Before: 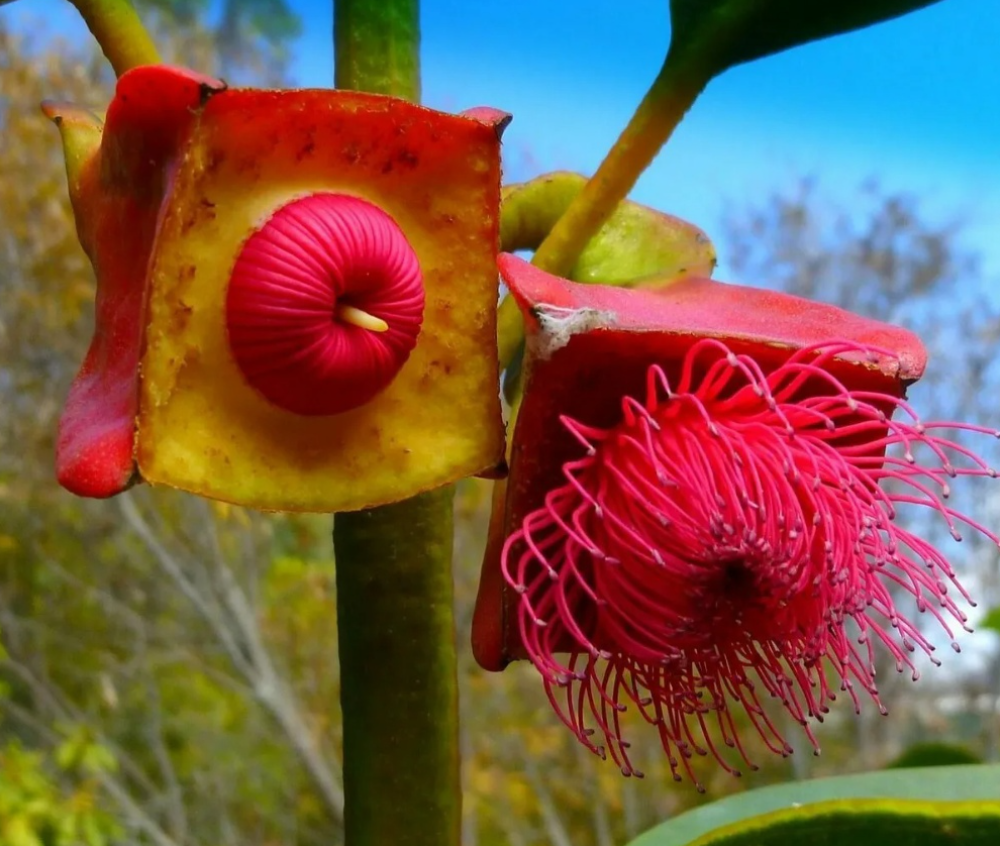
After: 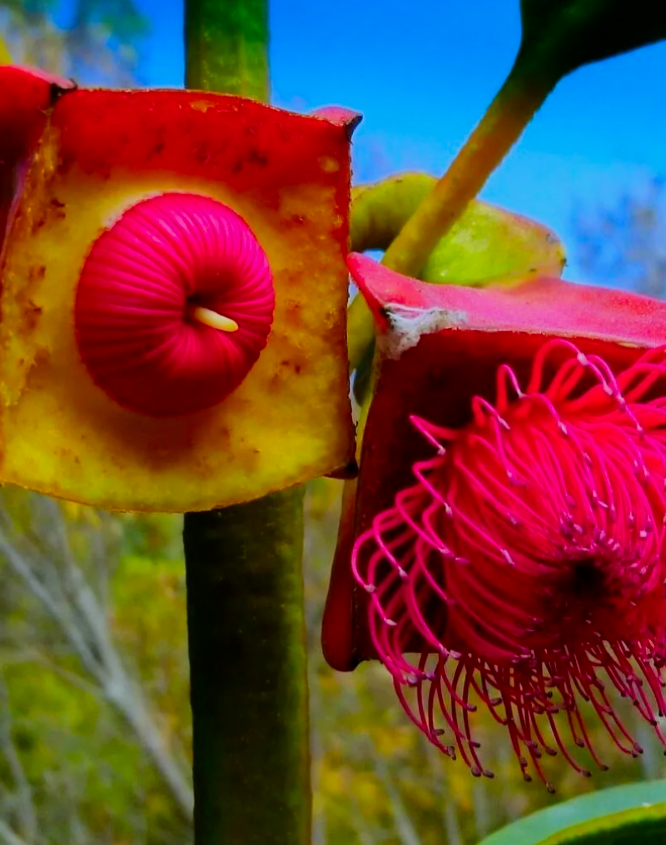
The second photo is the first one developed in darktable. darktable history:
color calibration: output R [0.994, 0.059, -0.119, 0], output G [-0.036, 1.09, -0.119, 0], output B [0.078, -0.108, 0.961, 0], illuminant custom, x 0.371, y 0.382, temperature 4281.14 K
contrast brightness saturation: contrast 0.09, saturation 0.28
crop and rotate: left 15.055%, right 18.278%
filmic rgb: black relative exposure -7.65 EV, white relative exposure 4.56 EV, hardness 3.61, contrast 1.05
